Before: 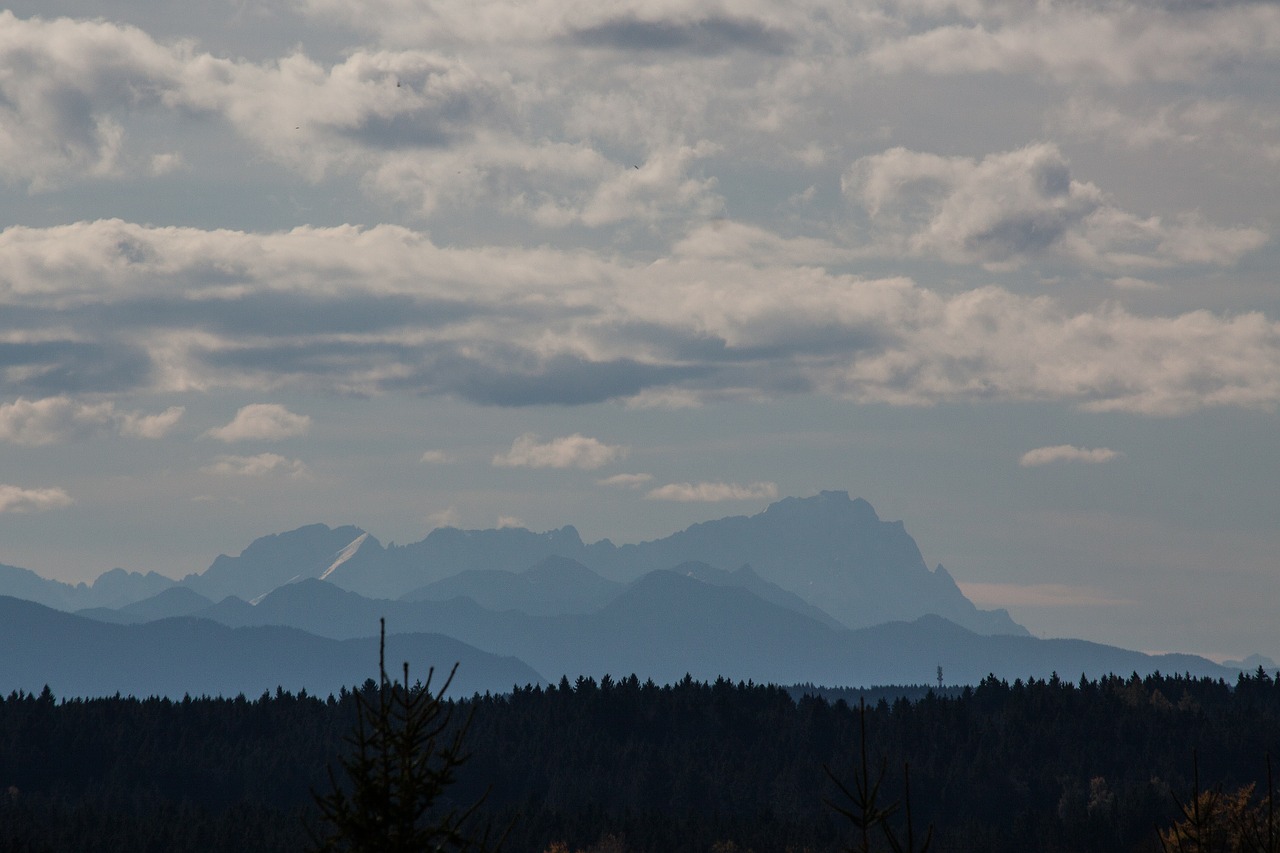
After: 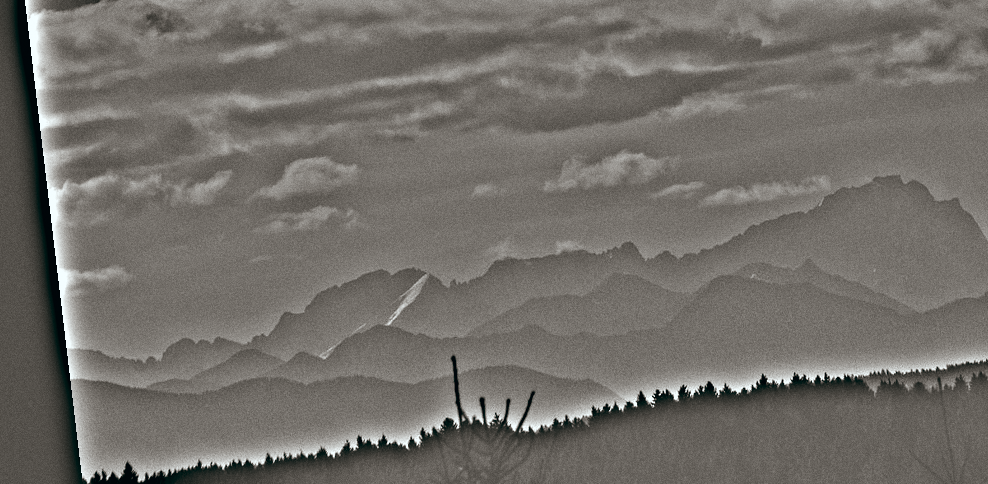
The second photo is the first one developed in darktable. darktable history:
tone equalizer: -8 EV -0.417 EV, -7 EV -0.389 EV, -6 EV -0.333 EV, -5 EV -0.222 EV, -3 EV 0.222 EV, -2 EV 0.333 EV, -1 EV 0.389 EV, +0 EV 0.417 EV, edges refinement/feathering 500, mask exposure compensation -1.57 EV, preserve details no
color balance: lift [1, 0.994, 1.002, 1.006], gamma [0.957, 1.081, 1.016, 0.919], gain [0.97, 0.972, 1.01, 1.028], input saturation 91.06%, output saturation 79.8%
exposure: black level correction 0.01, exposure 0.011 EV, compensate highlight preservation false
white balance: red 1.009, blue 1.027
crop: top 36.498%, right 27.964%, bottom 14.995%
grain: on, module defaults
rotate and perspective: rotation -6.83°, automatic cropping off
highpass: on, module defaults
